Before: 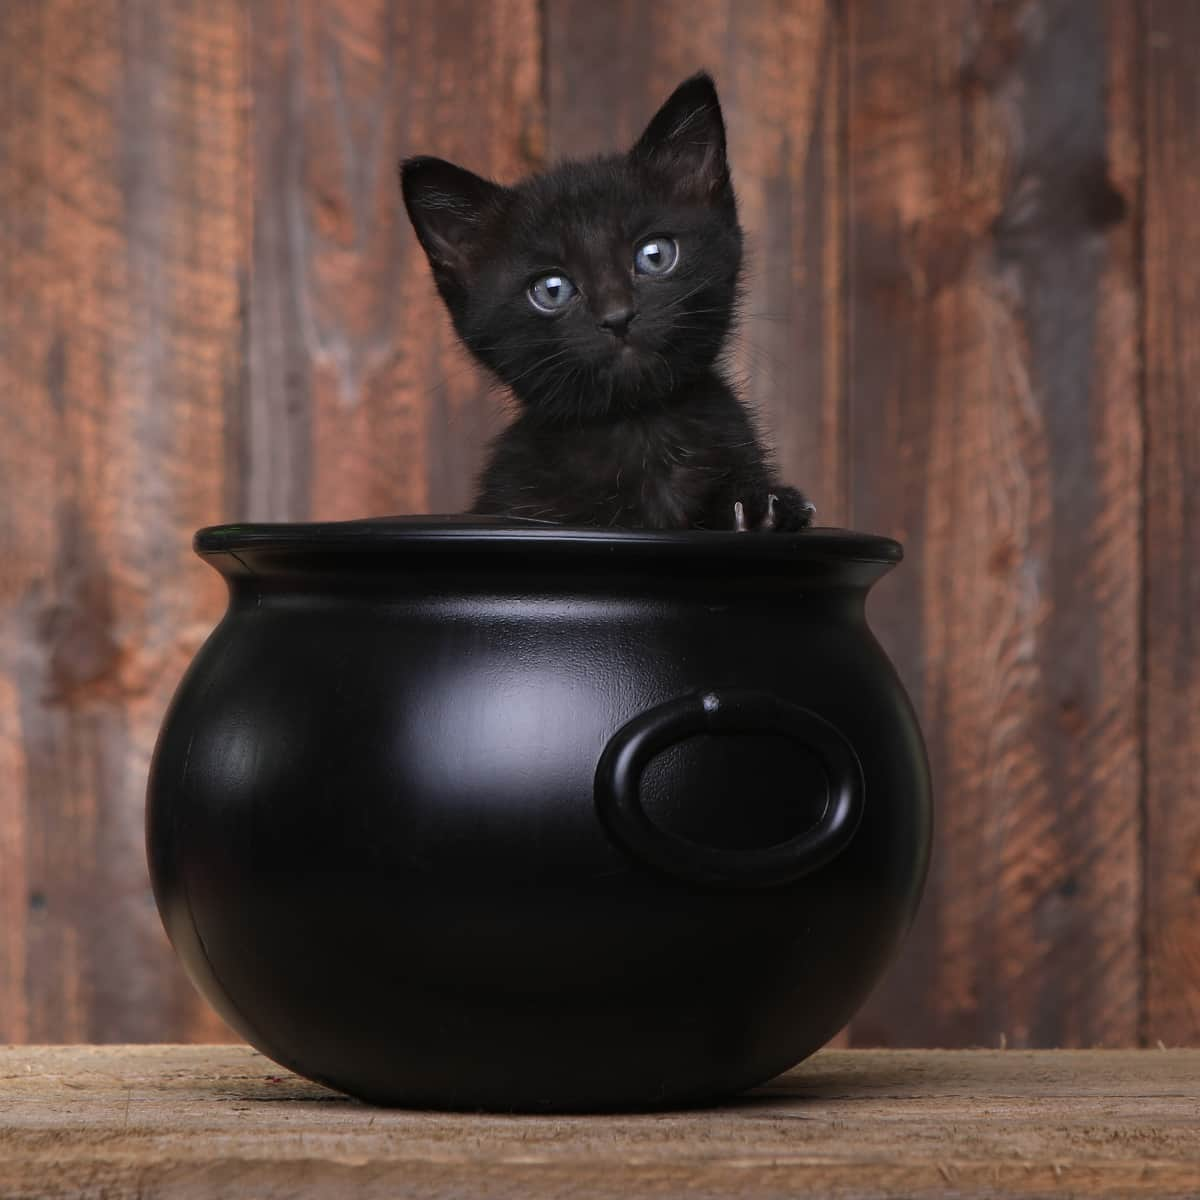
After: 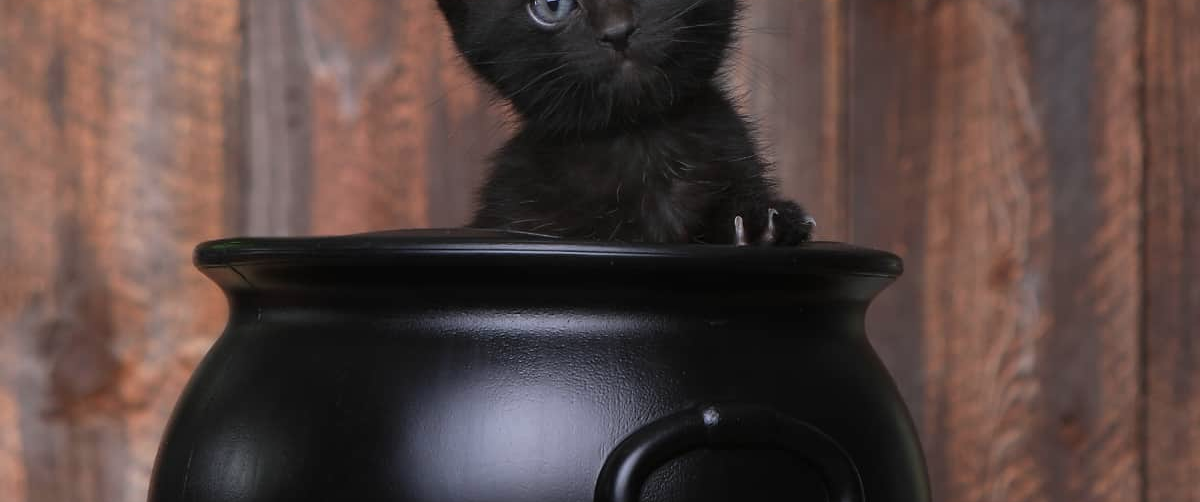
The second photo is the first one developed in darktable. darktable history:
crop and rotate: top 23.84%, bottom 34.294%
white balance: red 0.986, blue 1.01
